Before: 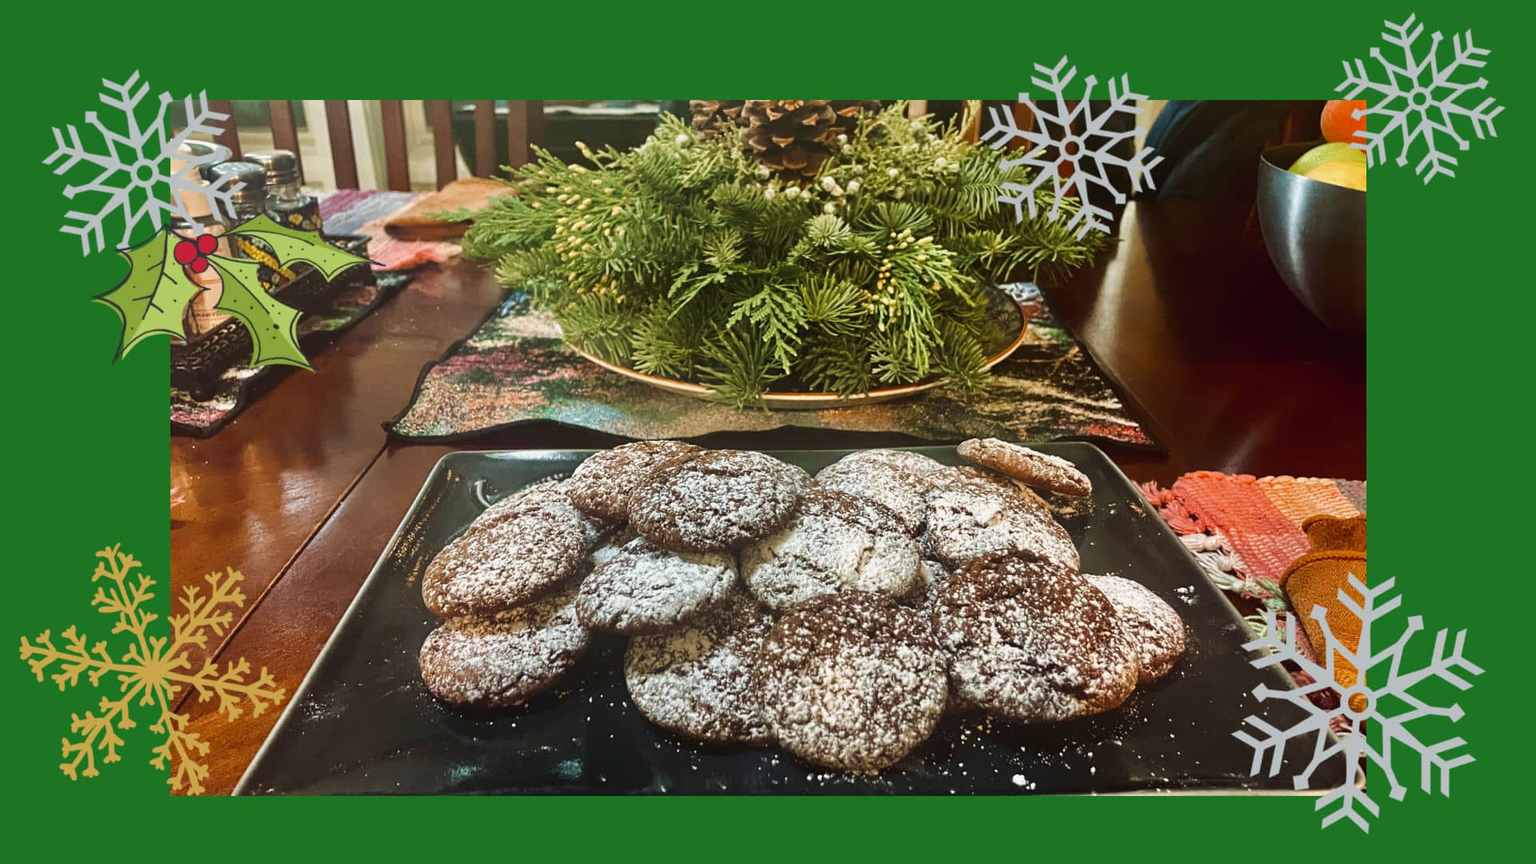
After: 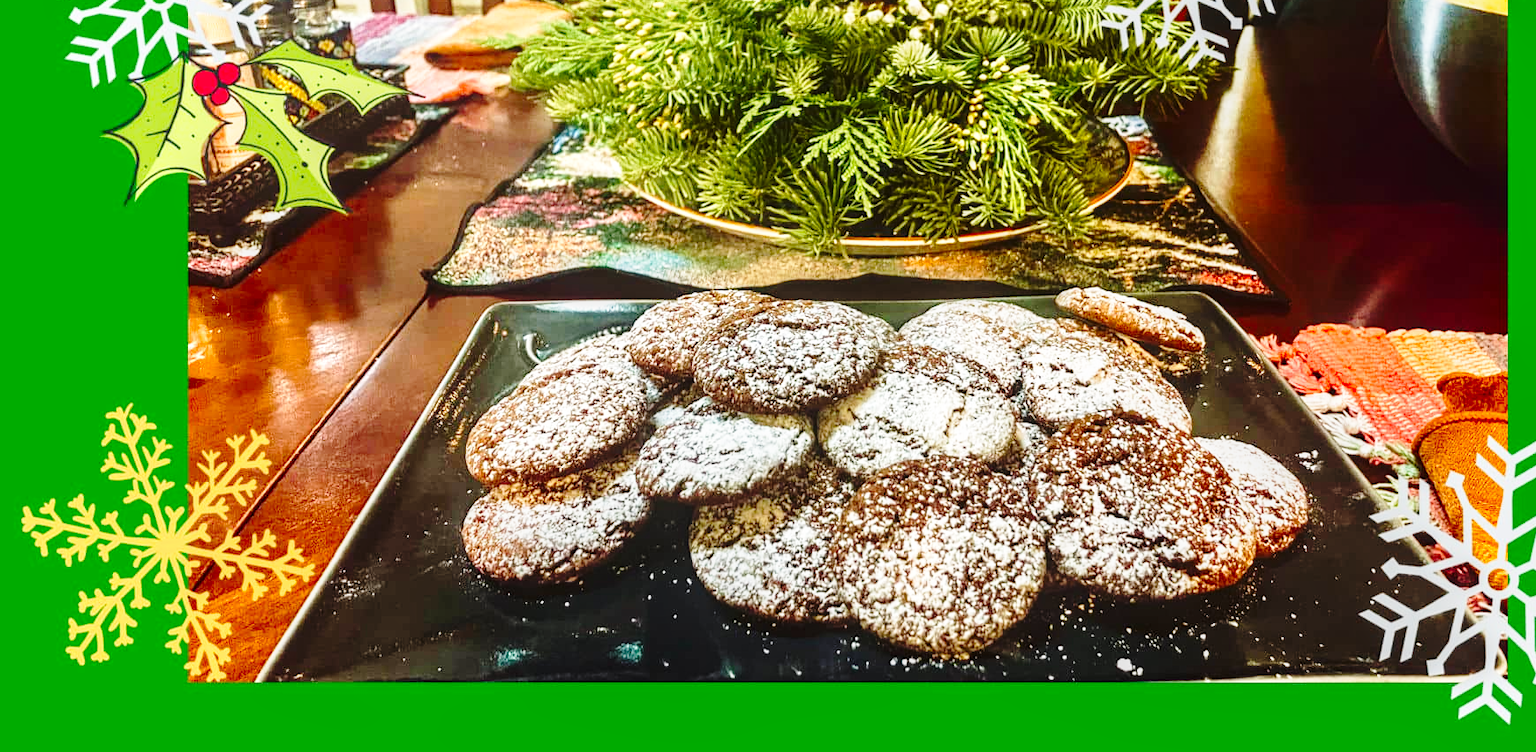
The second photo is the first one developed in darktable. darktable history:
base curve: curves: ch0 [(0, 0) (0.028, 0.03) (0.105, 0.232) (0.387, 0.748) (0.754, 0.968) (1, 1)], preserve colors none
local contrast: on, module defaults
crop: top 20.647%, right 9.371%, bottom 0.316%
contrast brightness saturation: contrast 0.084, saturation 0.197
